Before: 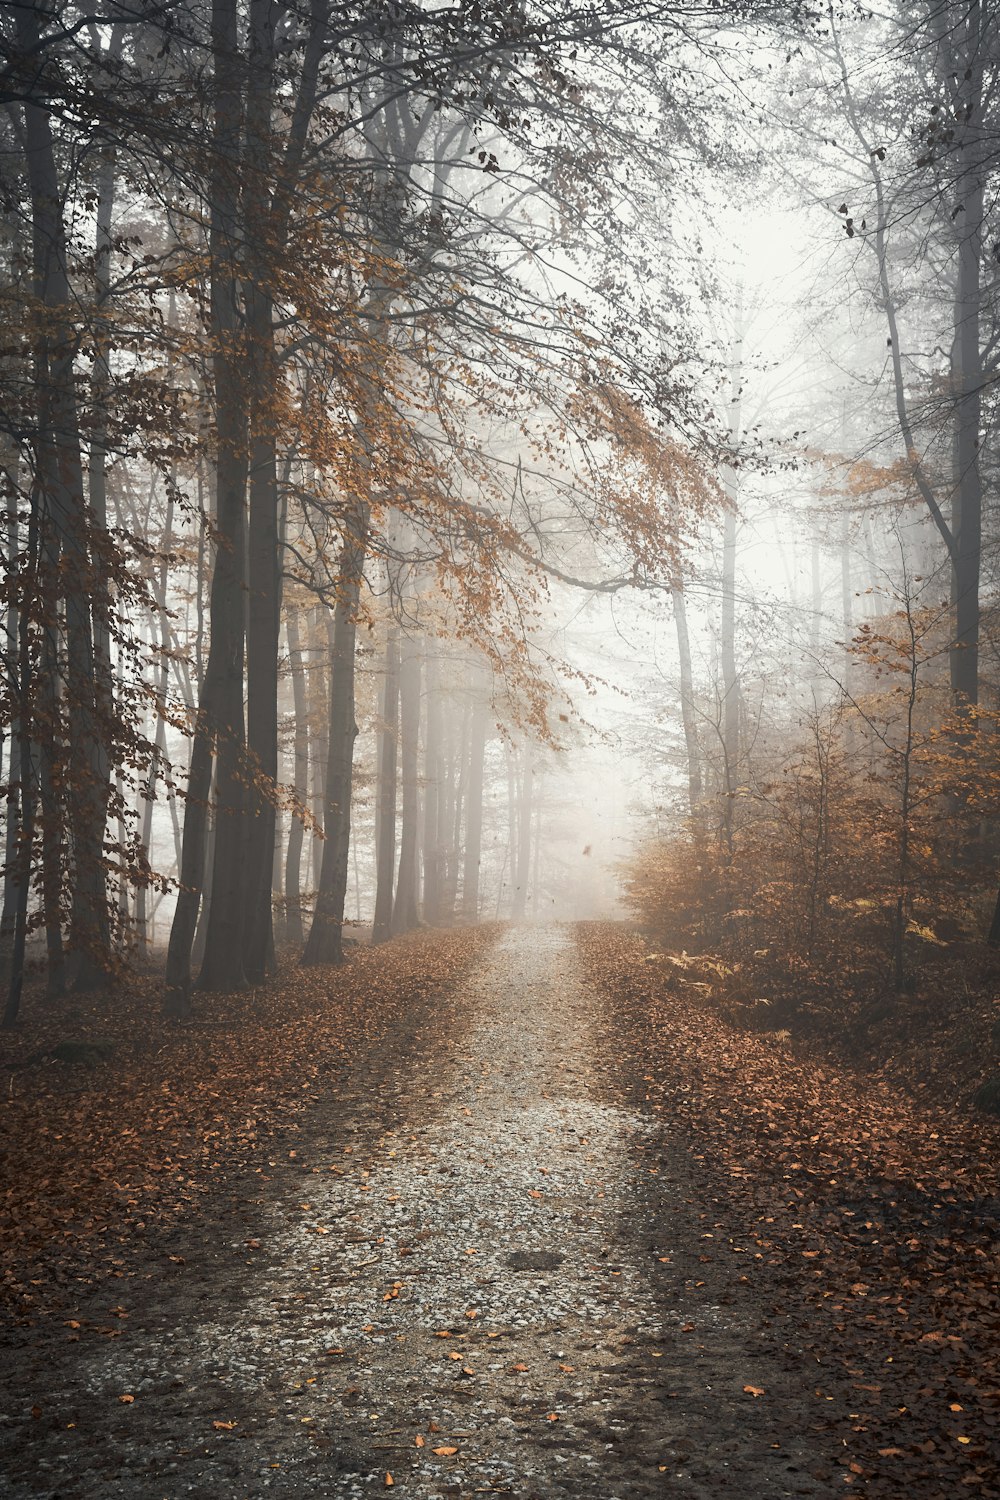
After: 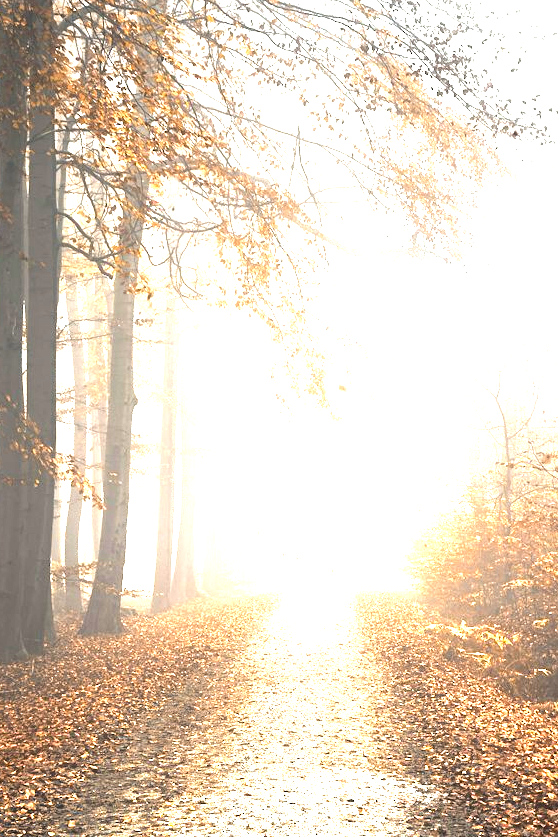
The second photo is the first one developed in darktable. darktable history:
exposure: black level correction 0, exposure 1.625 EV, compensate exposure bias true, compensate highlight preservation false
crop and rotate: left 22.13%, top 22.054%, right 22.026%, bottom 22.102%
tone equalizer: -8 EV -0.75 EV, -7 EV -0.7 EV, -6 EV -0.6 EV, -5 EV -0.4 EV, -3 EV 0.4 EV, -2 EV 0.6 EV, -1 EV 0.7 EV, +0 EV 0.75 EV, edges refinement/feathering 500, mask exposure compensation -1.57 EV, preserve details no
color balance rgb: perceptual saturation grading › global saturation 20%, global vibrance 20%
graduated density: on, module defaults
